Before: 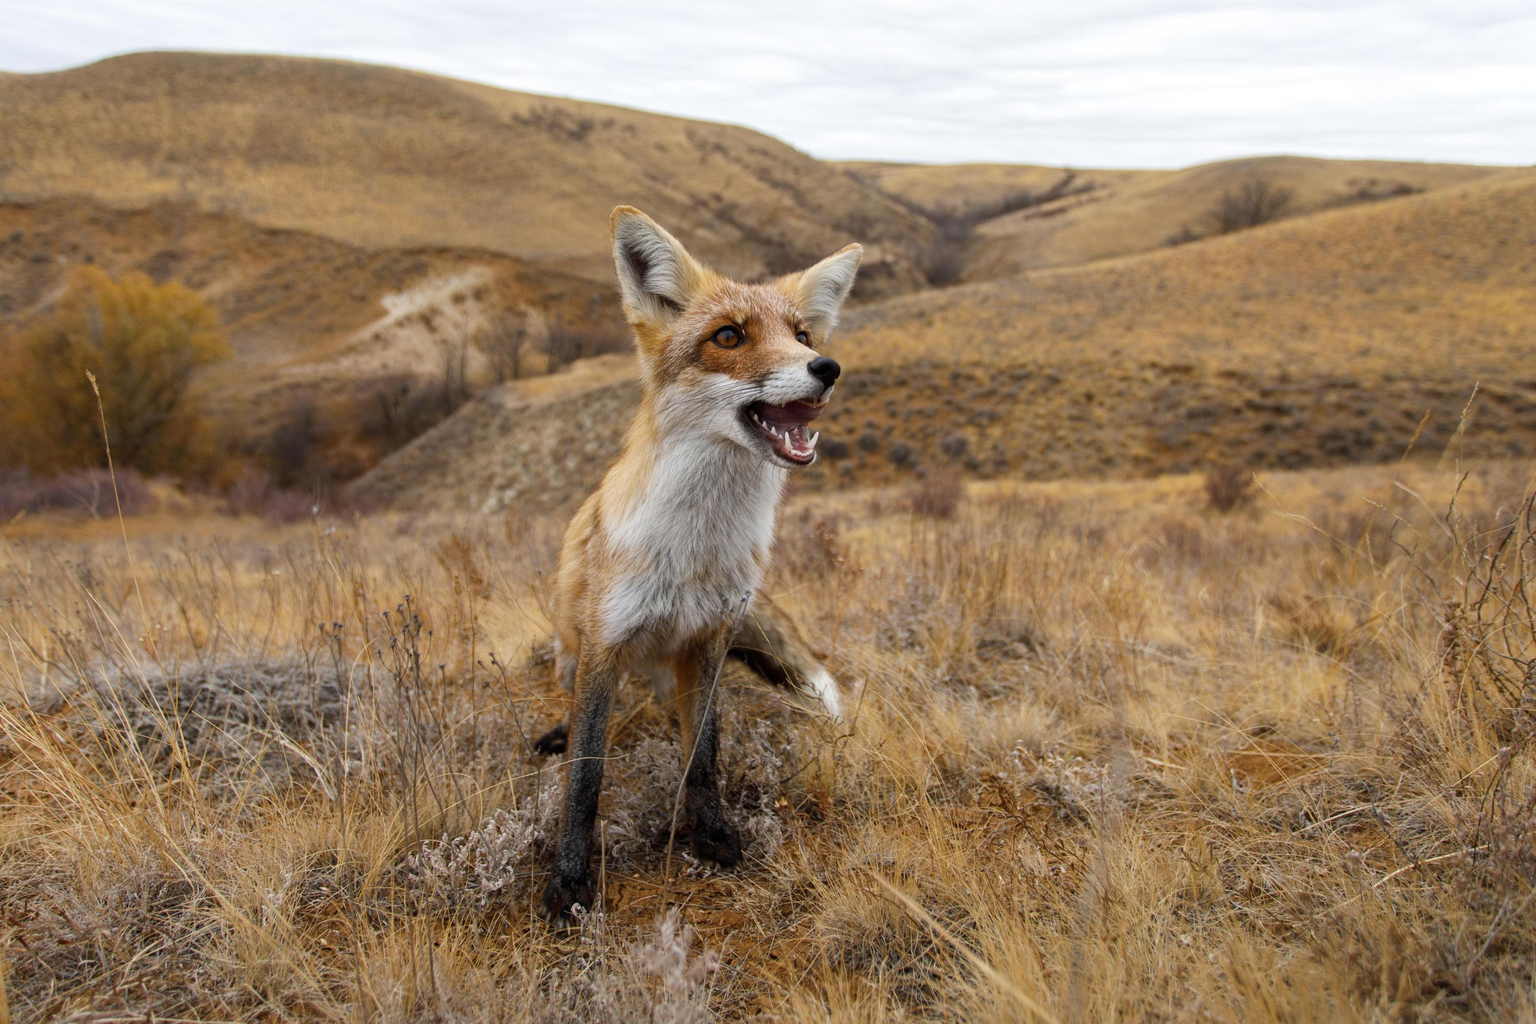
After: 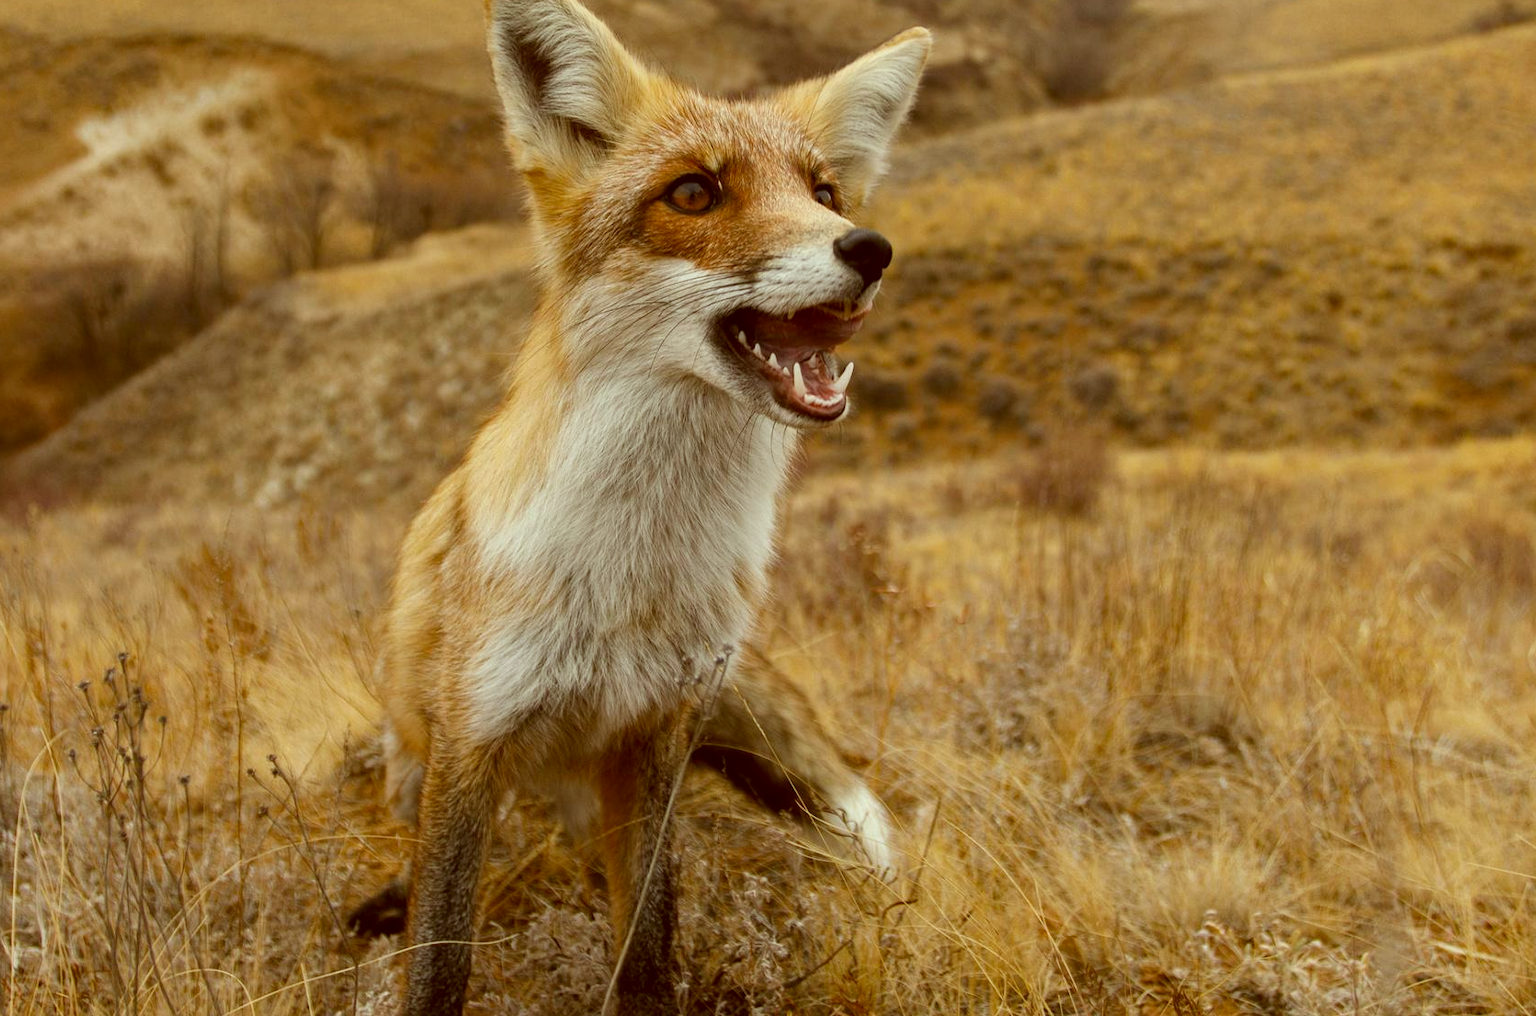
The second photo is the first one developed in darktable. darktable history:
color correction: highlights a* -6.12, highlights b* 9.43, shadows a* 10.67, shadows b* 23.52
crop and rotate: left 22.058%, top 22.267%, right 21.657%, bottom 21.872%
